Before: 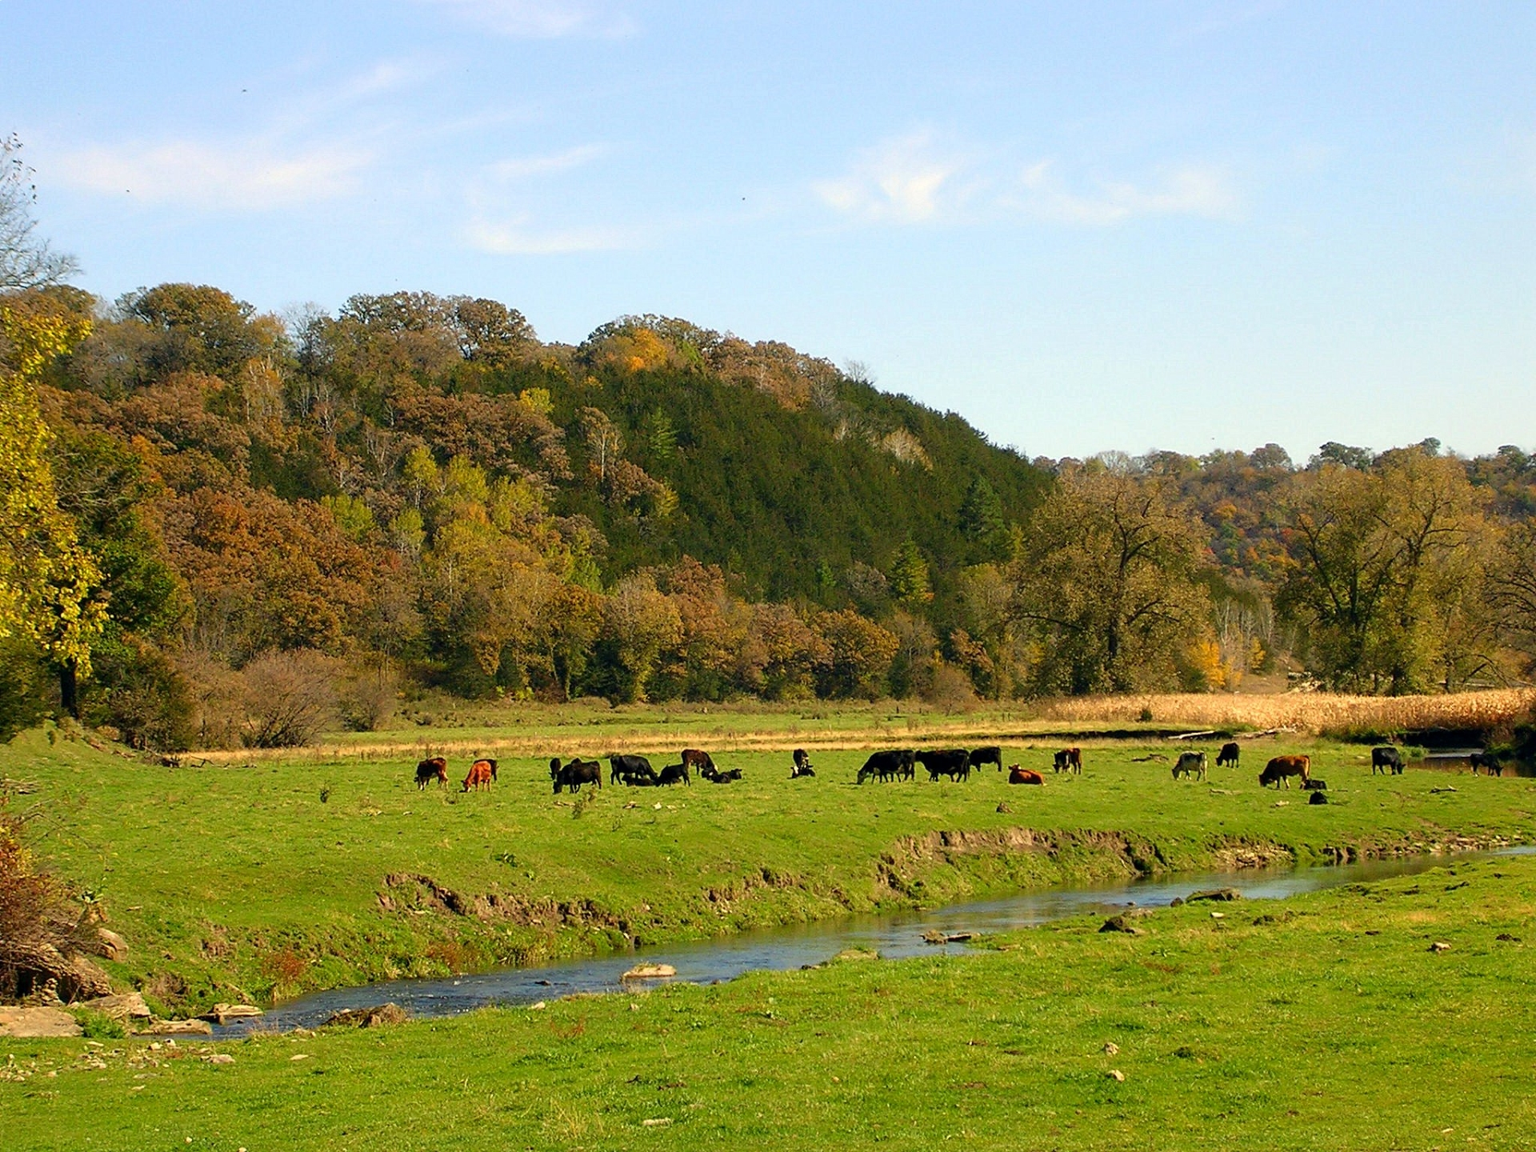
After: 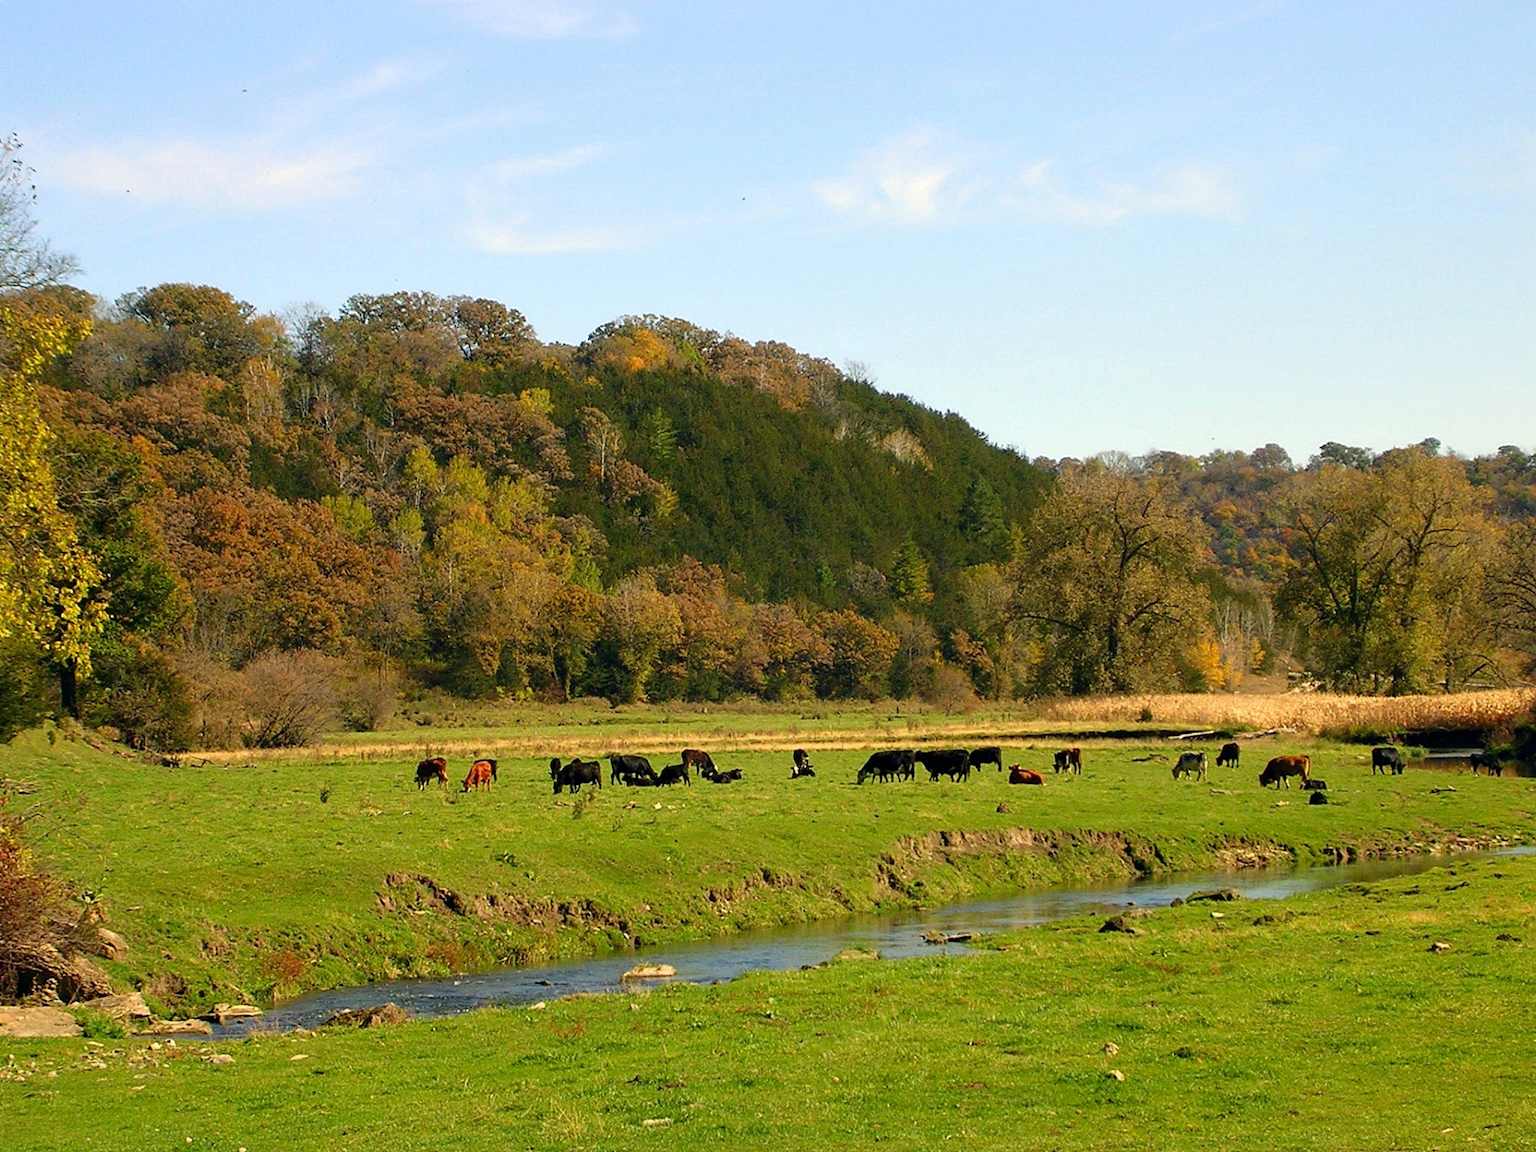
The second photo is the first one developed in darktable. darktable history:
tone equalizer: mask exposure compensation -0.491 EV
